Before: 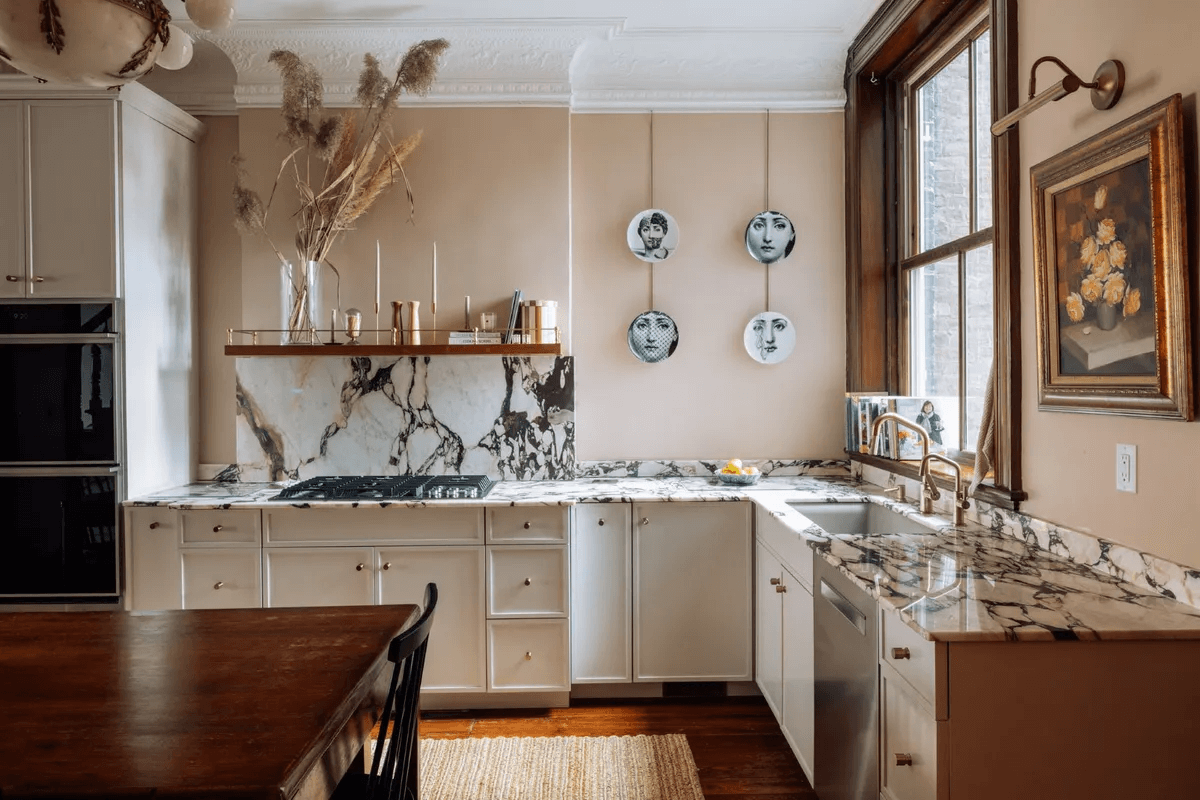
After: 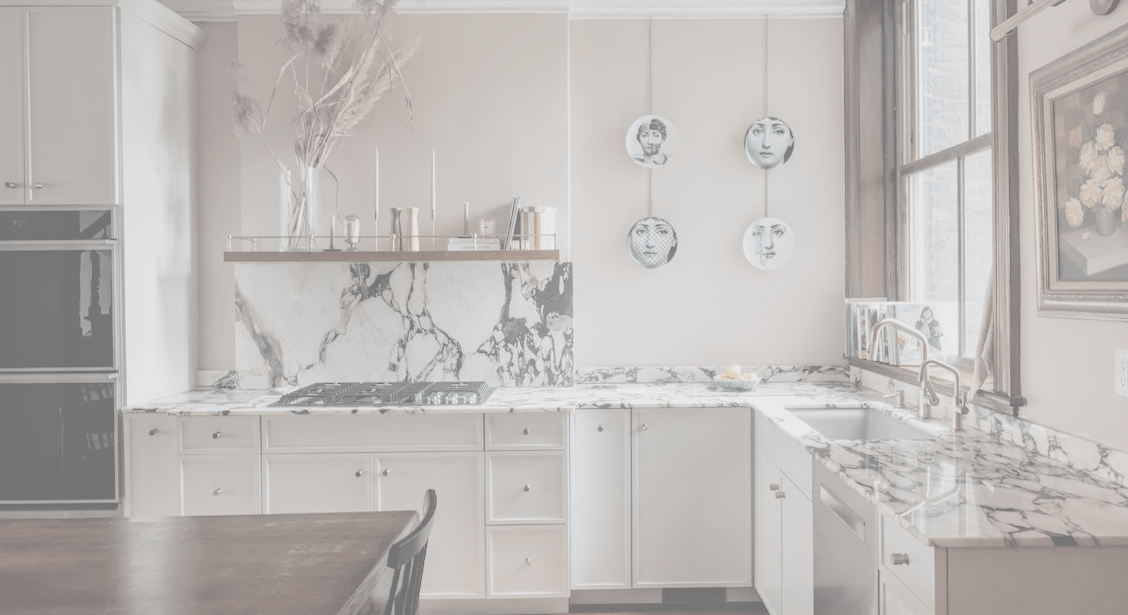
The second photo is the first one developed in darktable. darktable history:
contrast brightness saturation: contrast -0.327, brightness 0.739, saturation -0.794
crop and rotate: angle 0.064°, top 11.776%, right 5.797%, bottom 11.199%
